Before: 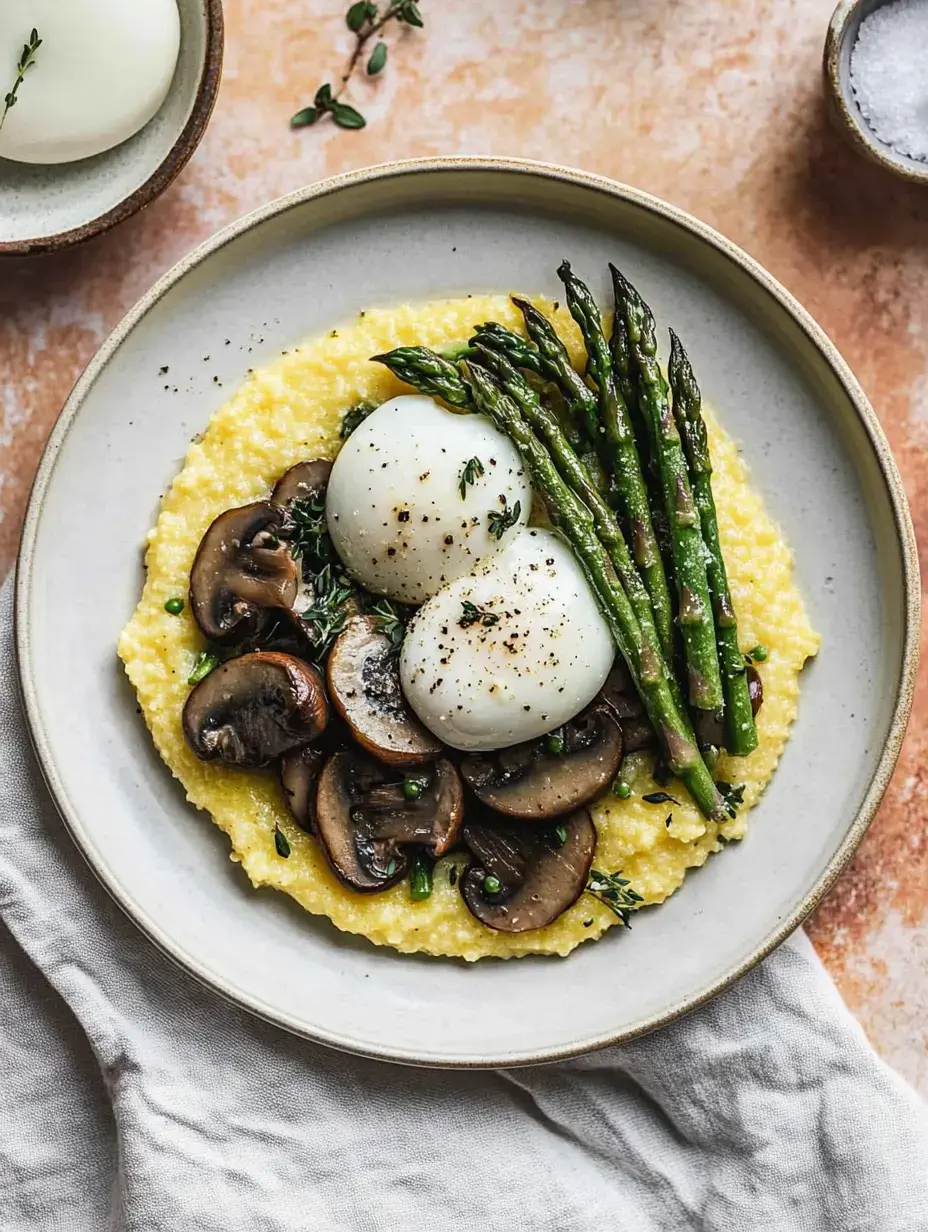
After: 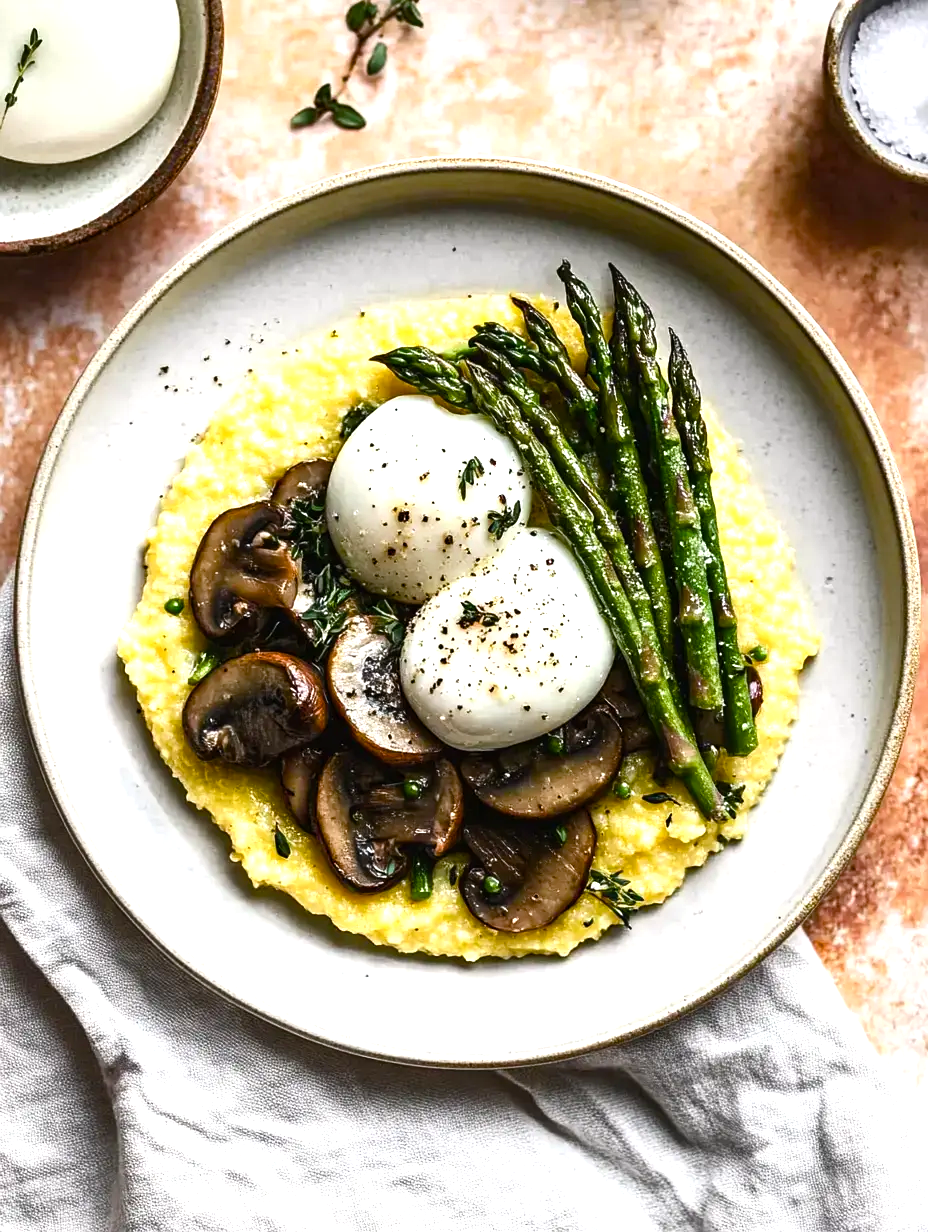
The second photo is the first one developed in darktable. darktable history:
color balance rgb: power › chroma 0.249%, power › hue 62.19°, highlights gain › chroma 0.21%, highlights gain › hue 332.38°, linear chroma grading › global chroma 0.383%, perceptual saturation grading › global saturation 20%, perceptual saturation grading › highlights -25.521%, perceptual saturation grading › shadows 49.242%, perceptual brilliance grading › global brilliance 14.464%, perceptual brilliance grading › shadows -34.595%
exposure: exposure 0.2 EV, compensate highlight preservation false
